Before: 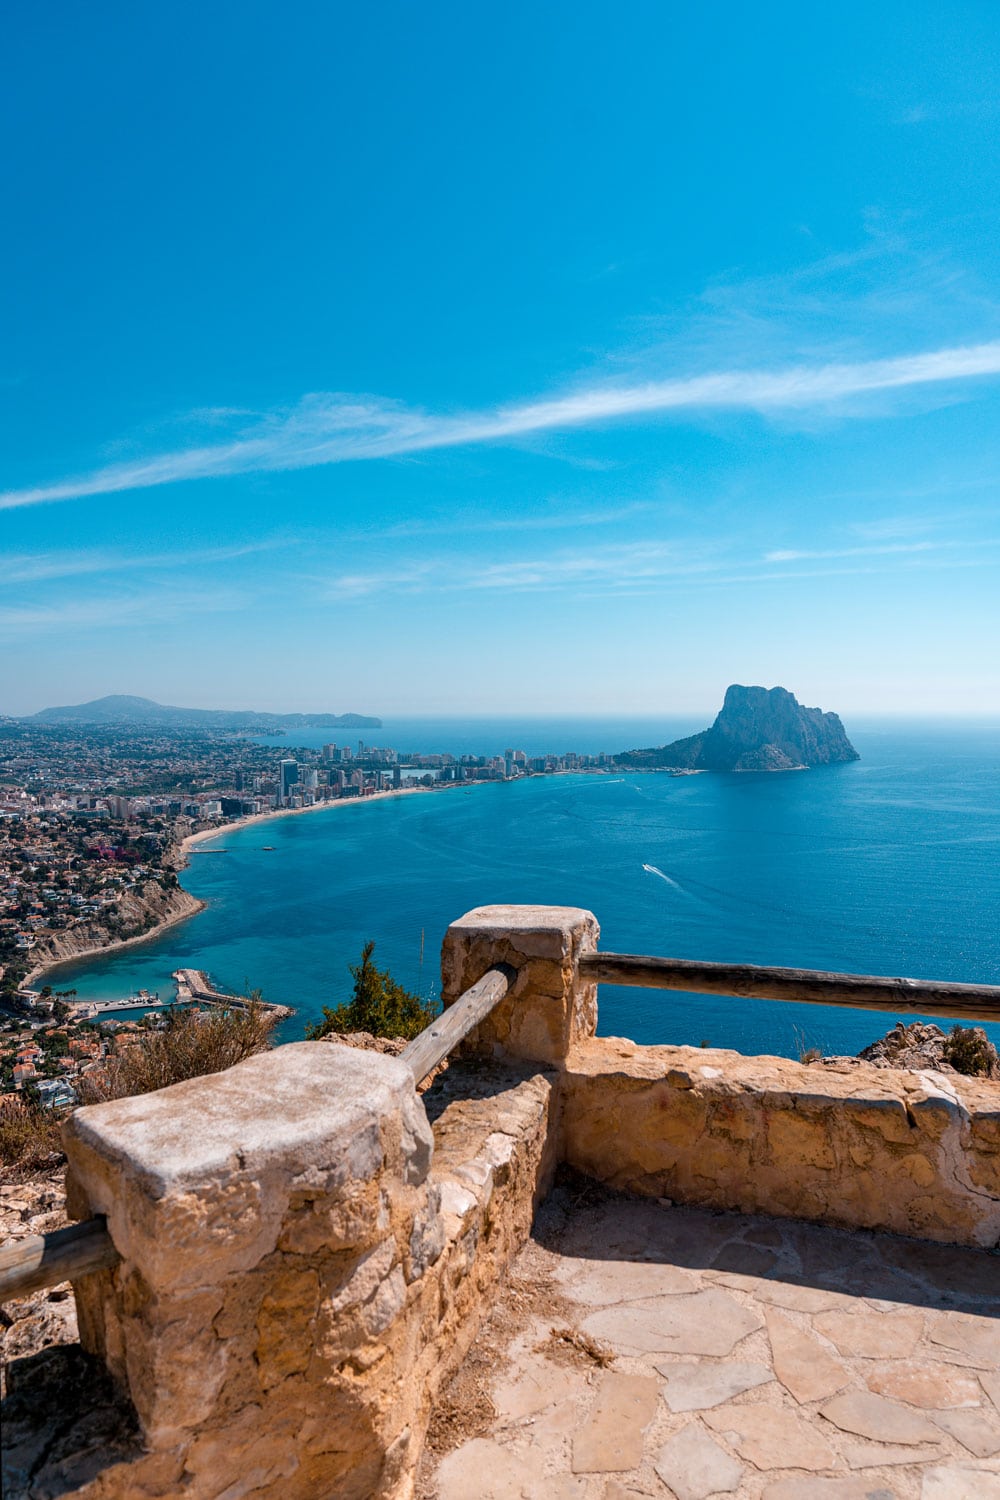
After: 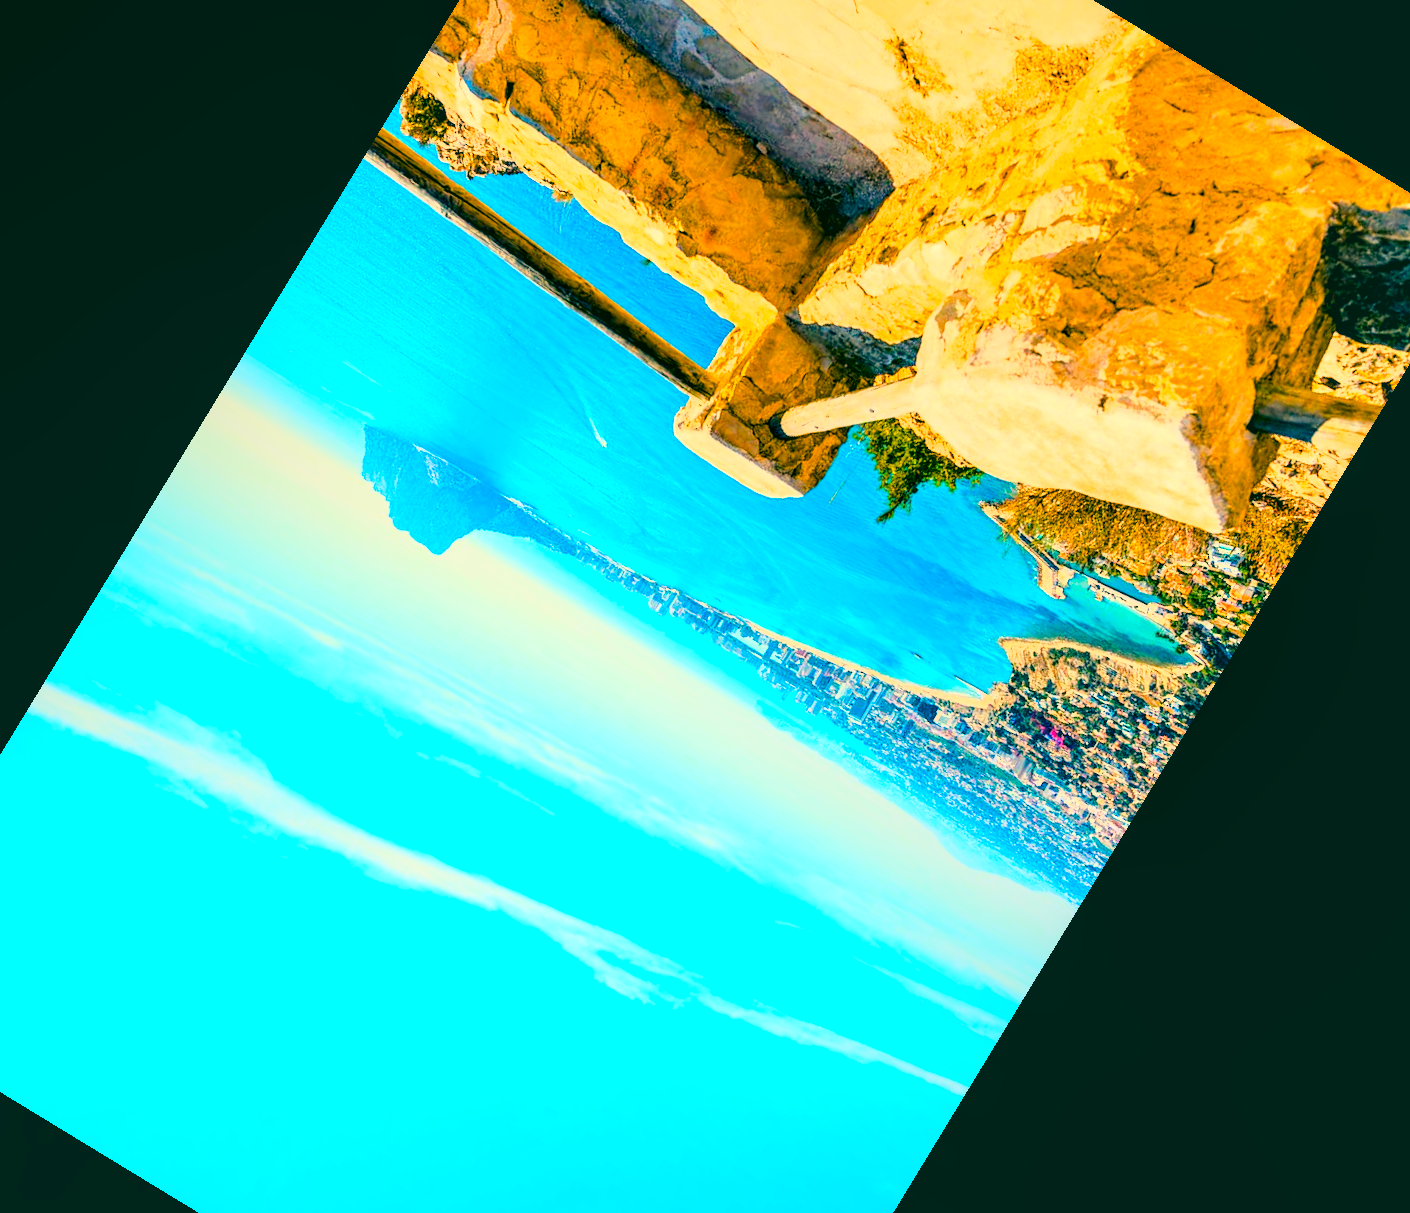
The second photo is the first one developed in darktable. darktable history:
base curve: curves: ch0 [(0, 0) (0.025, 0.046) (0.112, 0.277) (0.467, 0.74) (0.814, 0.929) (1, 0.942)]
local contrast: on, module defaults
color correction: highlights a* 1.83, highlights b* 34.02, shadows a* -36.68, shadows b* -5.48
exposure: black level correction 0.001, exposure 1.116 EV, compensate highlight preservation false
crop and rotate: angle 148.68°, left 9.111%, top 15.603%, right 4.588%, bottom 17.041%
color balance rgb: linear chroma grading › shadows 10%, linear chroma grading › highlights 10%, linear chroma grading › global chroma 15%, linear chroma grading › mid-tones 15%, perceptual saturation grading › global saturation 40%, perceptual saturation grading › highlights -25%, perceptual saturation grading › mid-tones 35%, perceptual saturation grading › shadows 35%, perceptual brilliance grading › global brilliance 11.29%, global vibrance 11.29%
